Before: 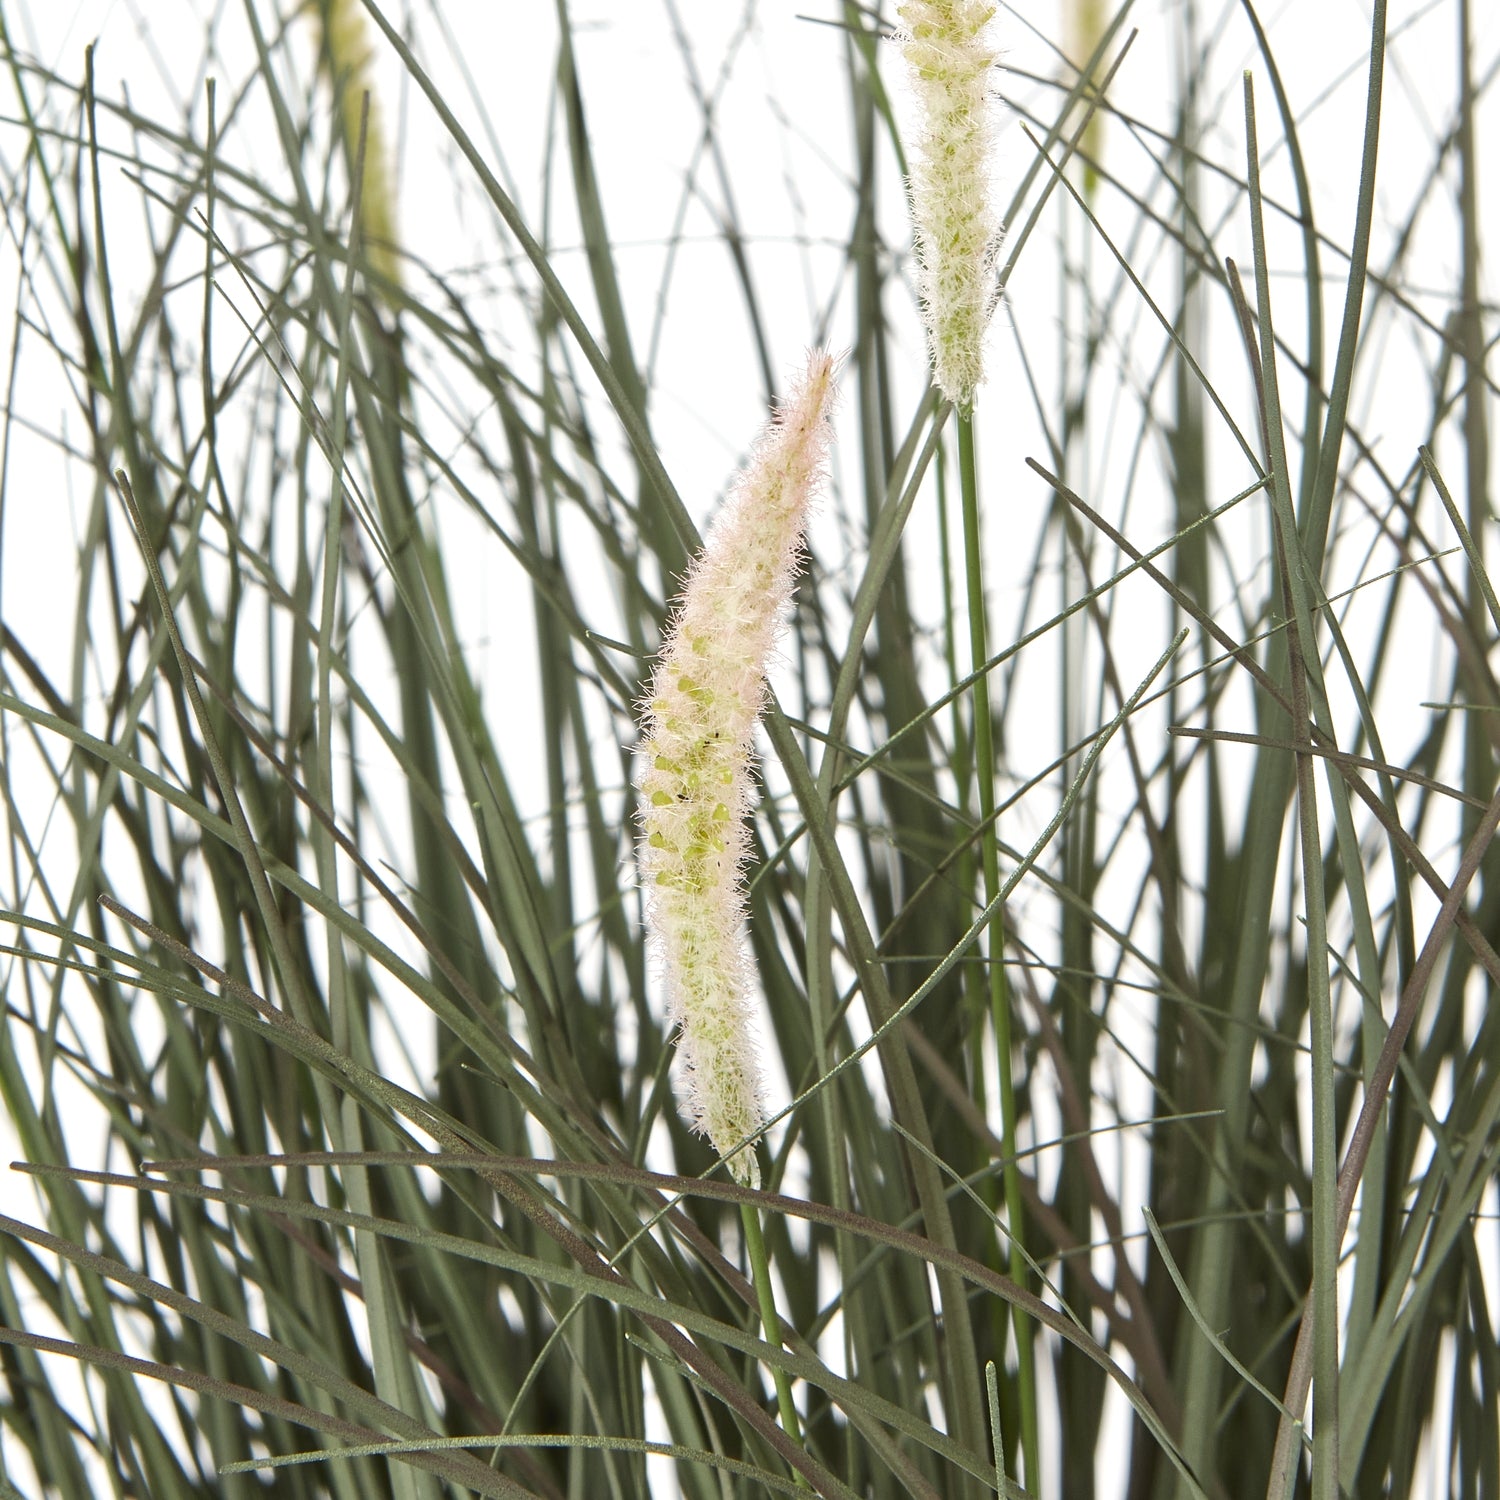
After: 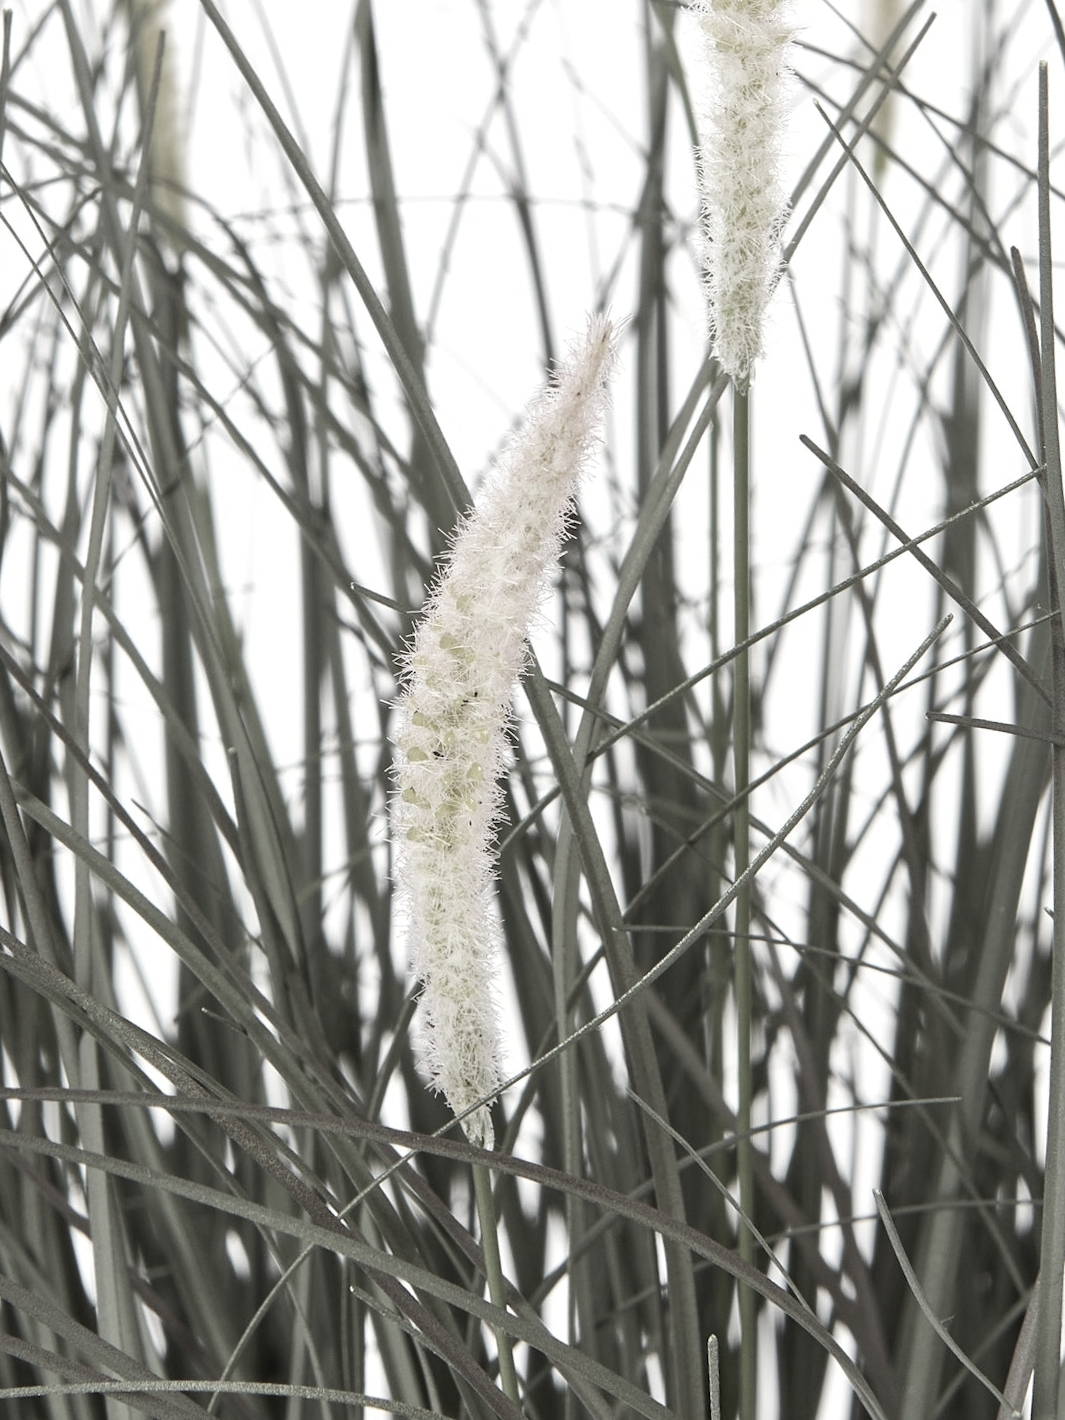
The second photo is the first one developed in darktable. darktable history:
crop and rotate: angle -3.27°, left 14.277%, top 0.028%, right 10.766%, bottom 0.028%
color correction: saturation 0.3
shadows and highlights: radius 334.93, shadows 63.48, highlights 6.06, compress 87.7%, highlights color adjustment 39.73%, soften with gaussian
